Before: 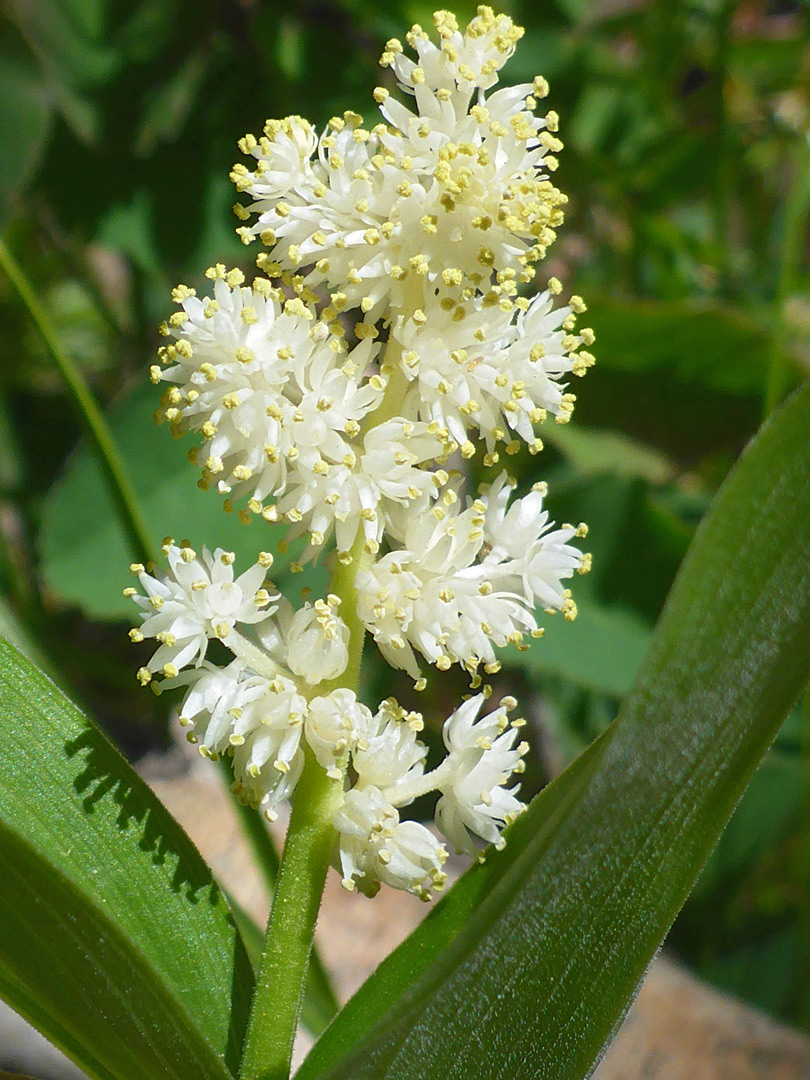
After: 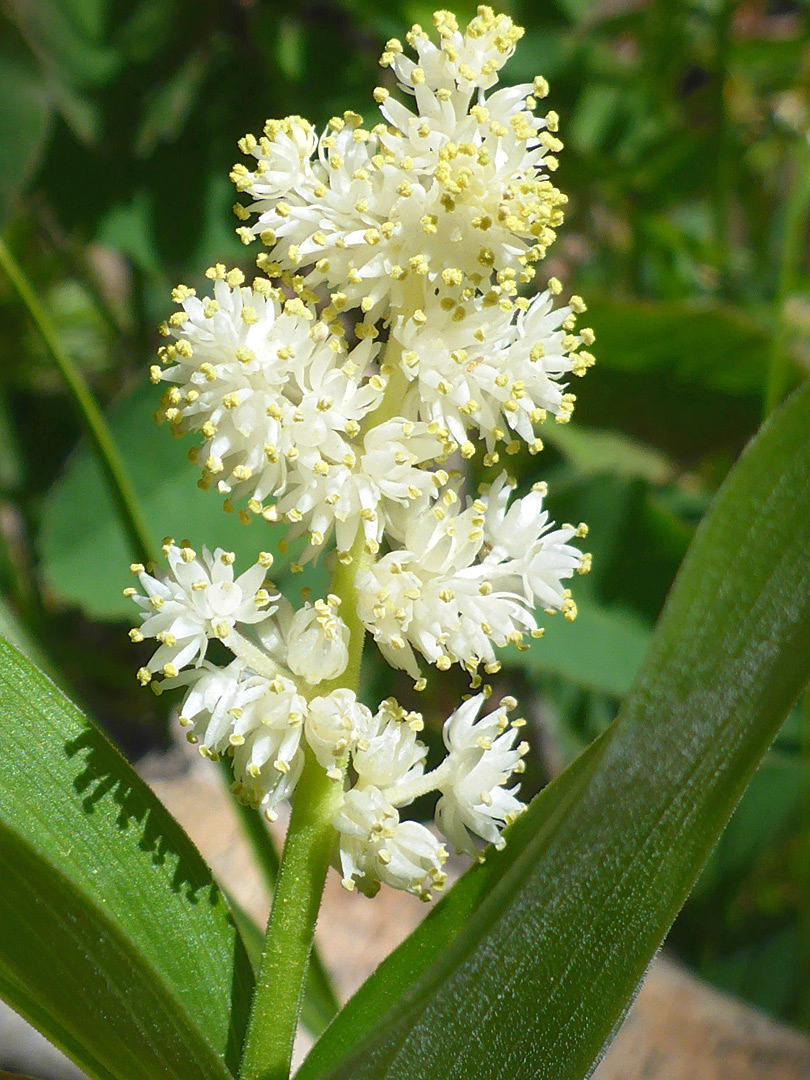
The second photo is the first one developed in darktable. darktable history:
exposure: exposure 0.129 EV, compensate exposure bias true, compensate highlight preservation false
